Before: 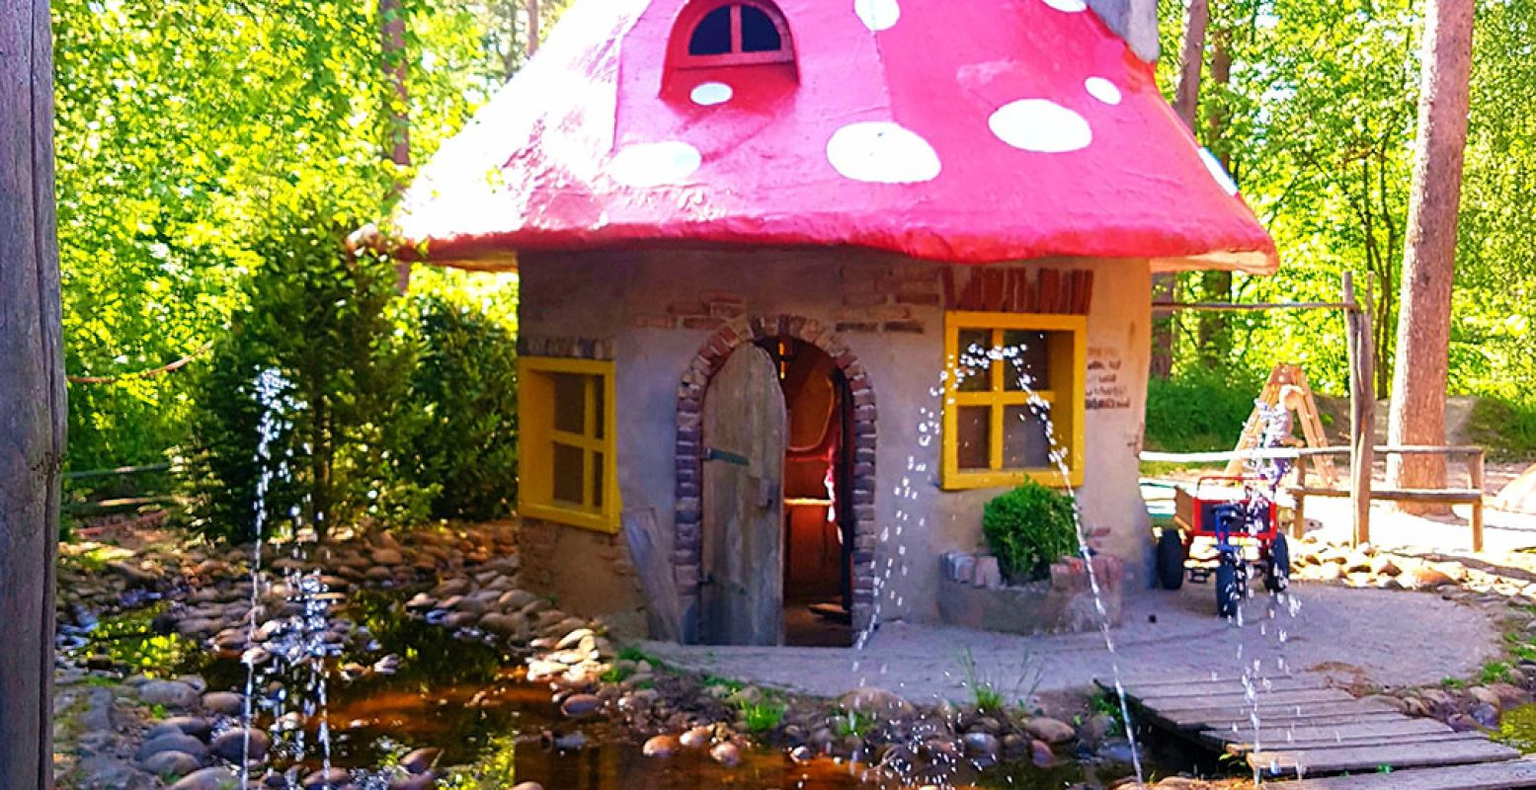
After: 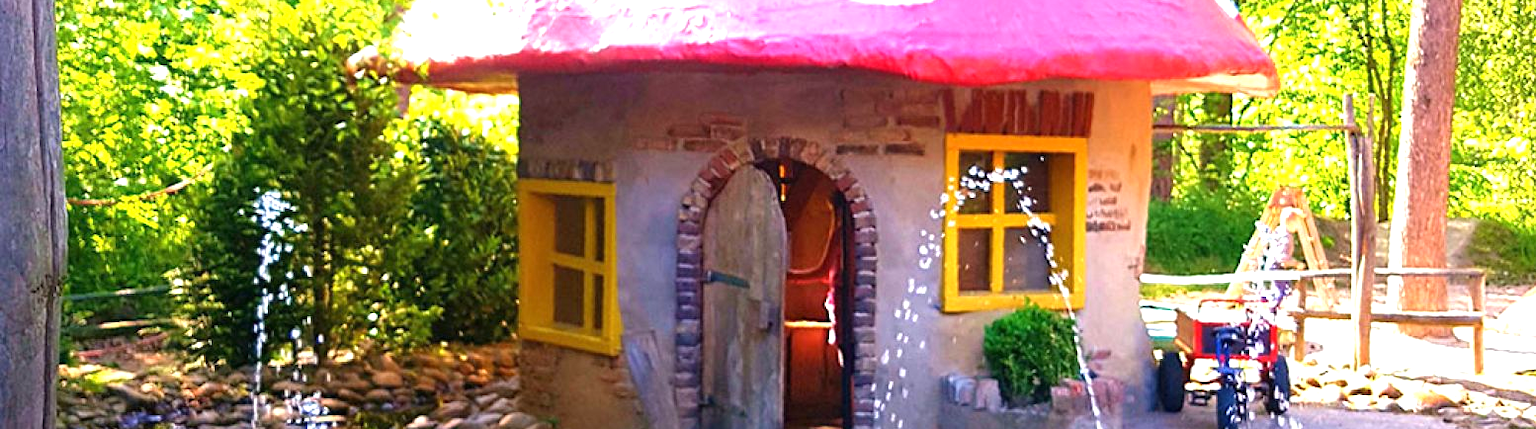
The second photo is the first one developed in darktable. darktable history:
crop and rotate: top 22.569%, bottom 23.054%
color correction: highlights b* 0.025
exposure: black level correction 0, exposure 0.699 EV, compensate highlight preservation false
